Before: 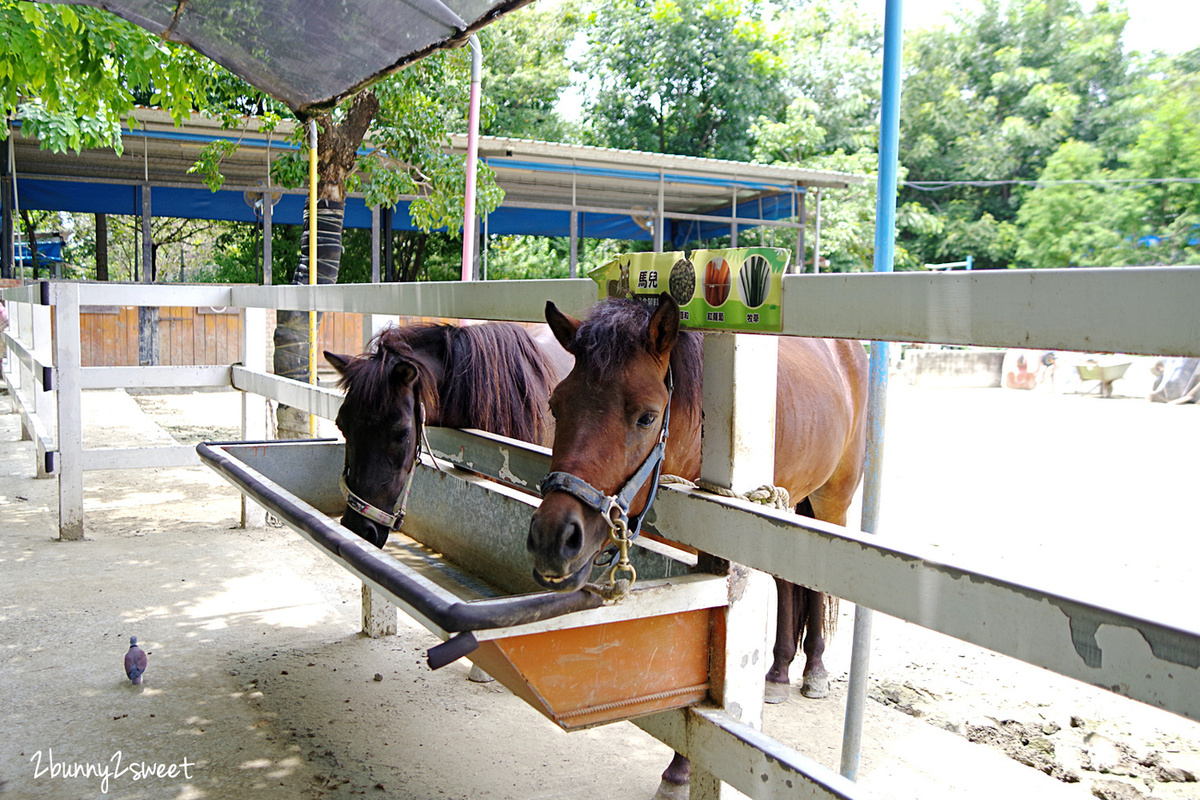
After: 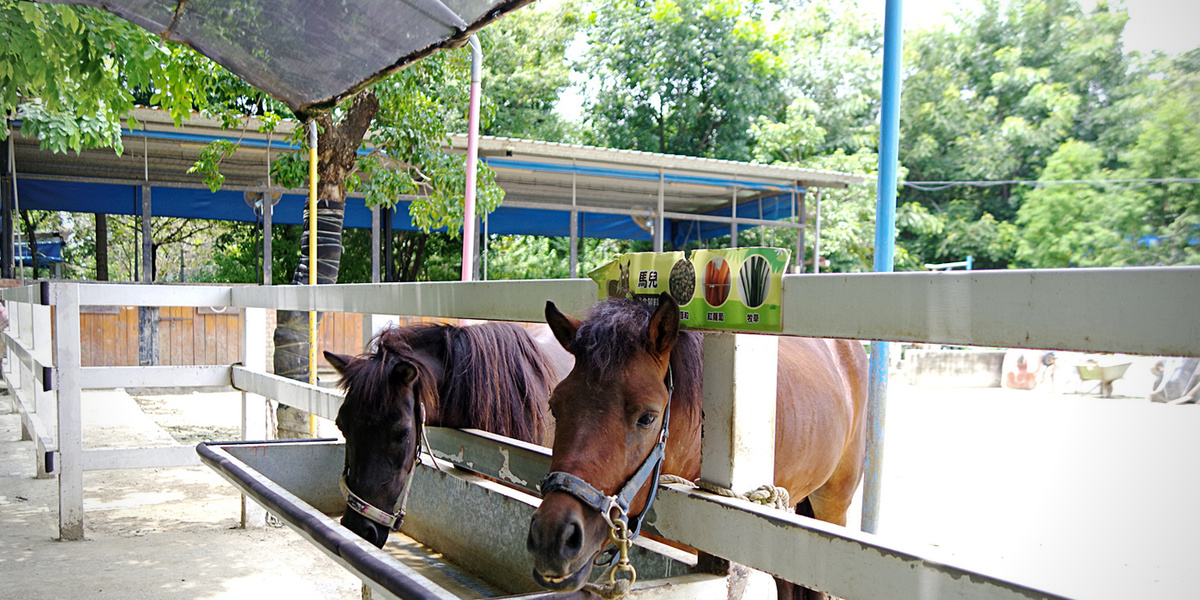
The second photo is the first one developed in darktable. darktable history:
crop: bottom 24.967%
vignetting: on, module defaults
